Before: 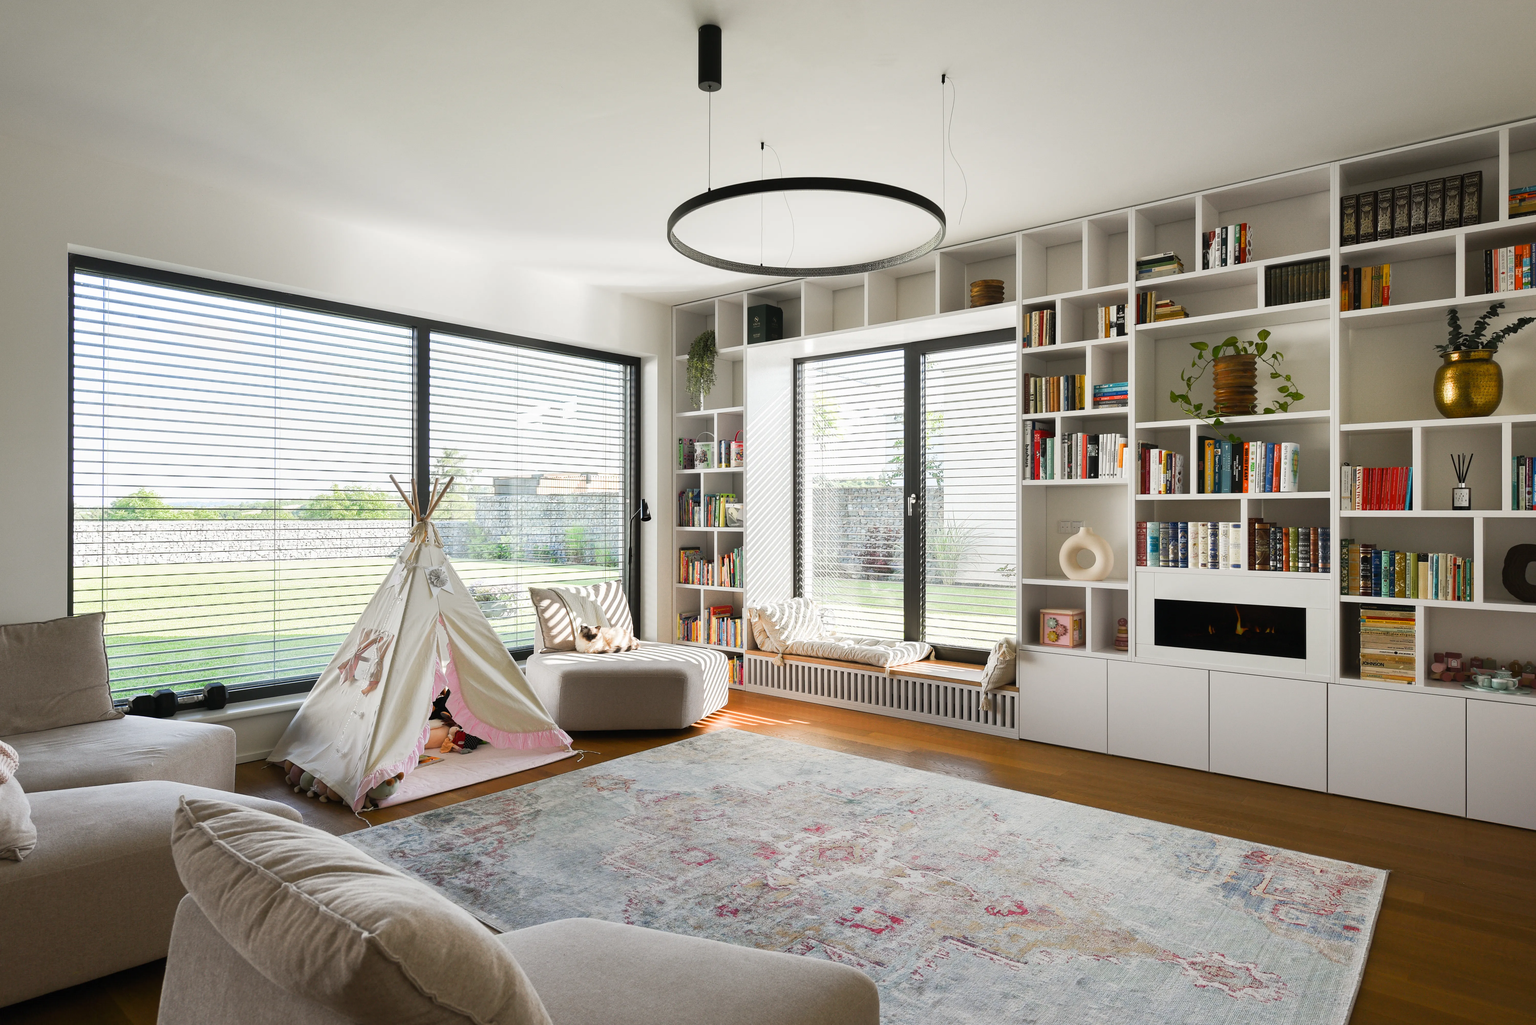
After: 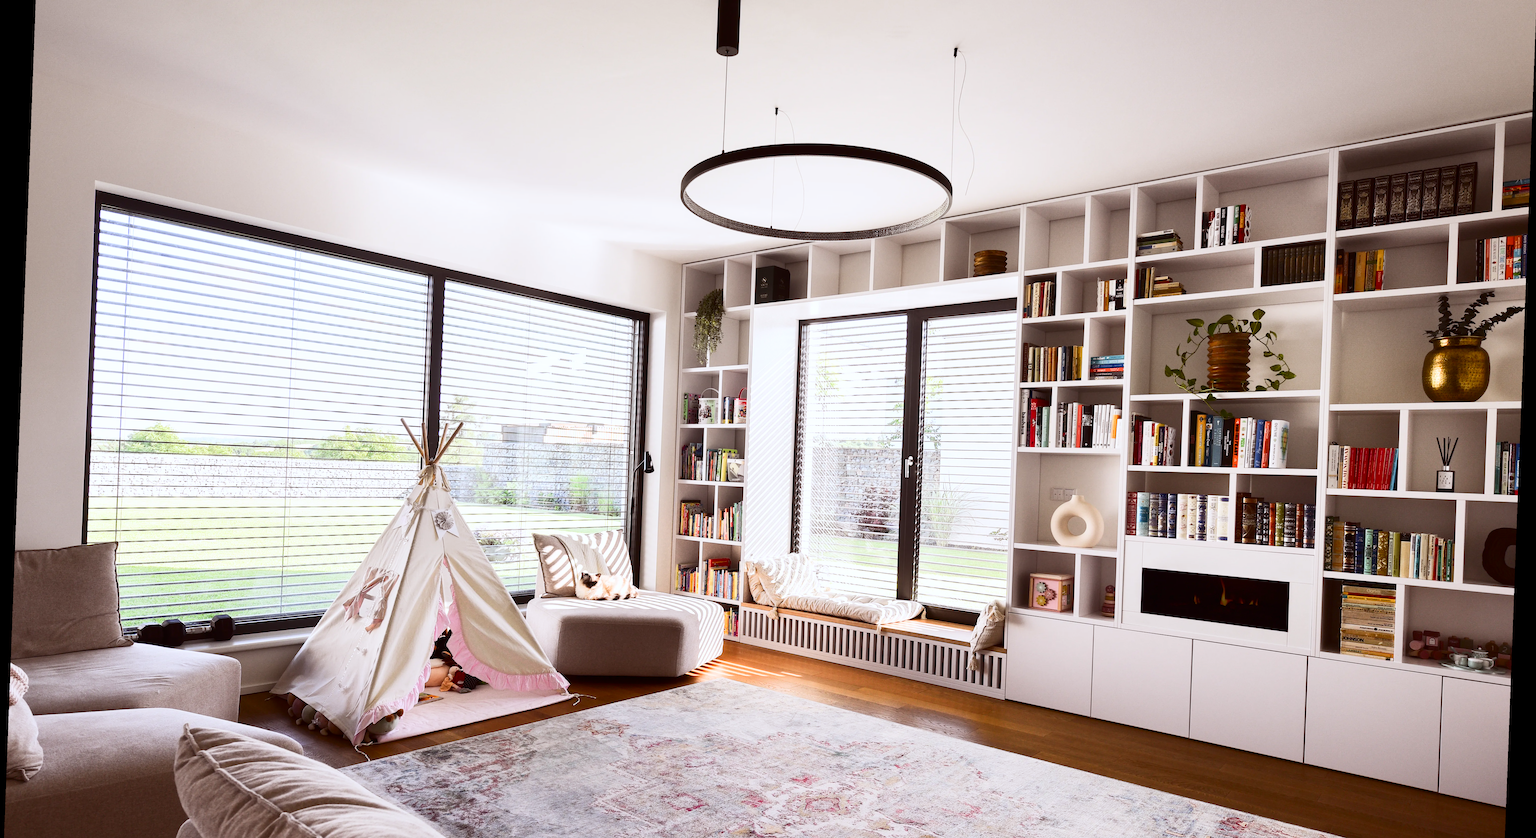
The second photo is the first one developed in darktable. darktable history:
rotate and perspective: rotation 2.17°, automatic cropping off
exposure: exposure 0.02 EV, compensate highlight preservation false
white balance: red 0.974, blue 1.044
crop and rotate: top 5.667%, bottom 14.937%
rgb levels: mode RGB, independent channels, levels [[0, 0.474, 1], [0, 0.5, 1], [0, 0.5, 1]]
contrast brightness saturation: contrast 0.28
